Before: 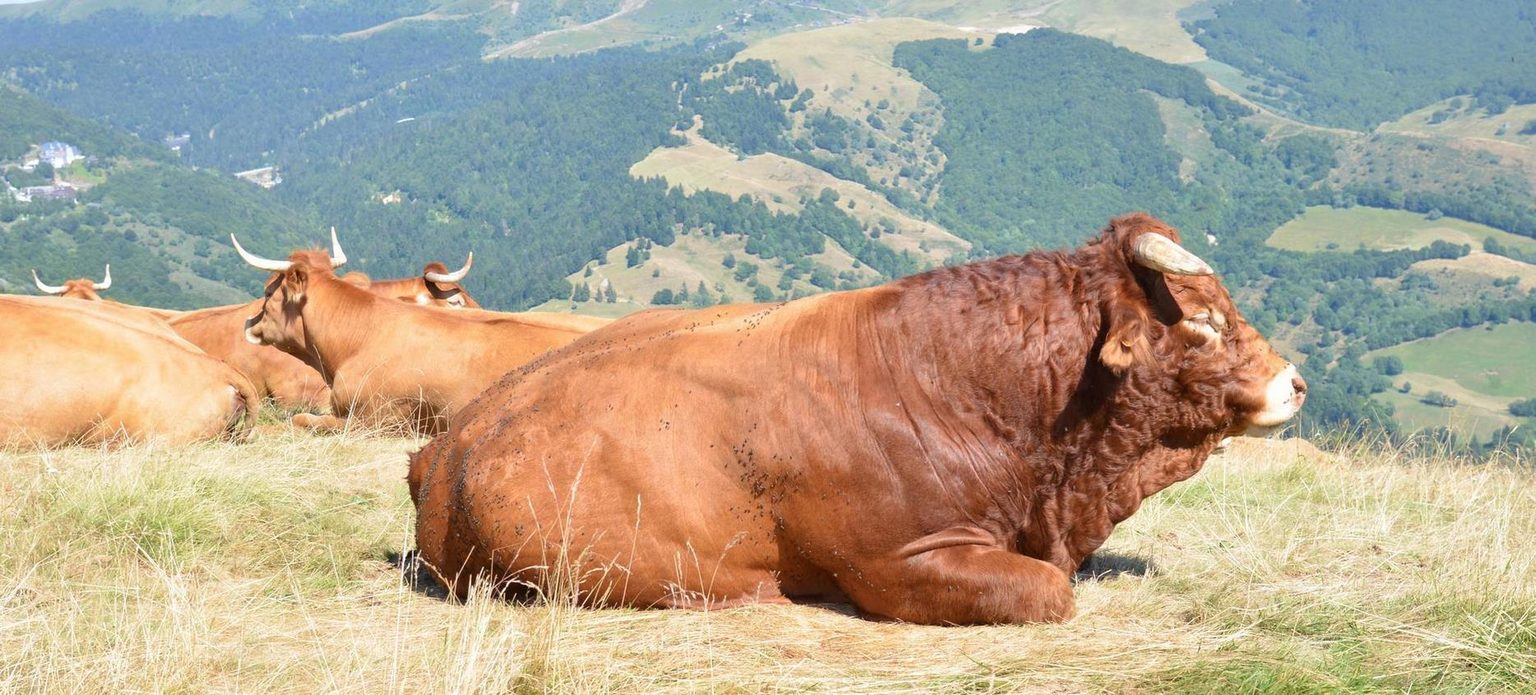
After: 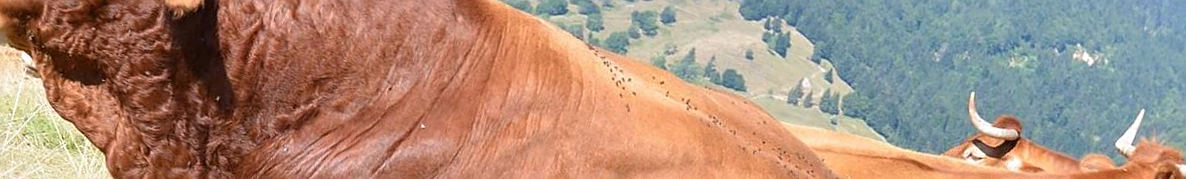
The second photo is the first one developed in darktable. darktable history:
sharpen: on, module defaults
white balance: red 1.004, blue 1.024
crop and rotate: angle 16.12°, top 30.835%, bottom 35.653%
